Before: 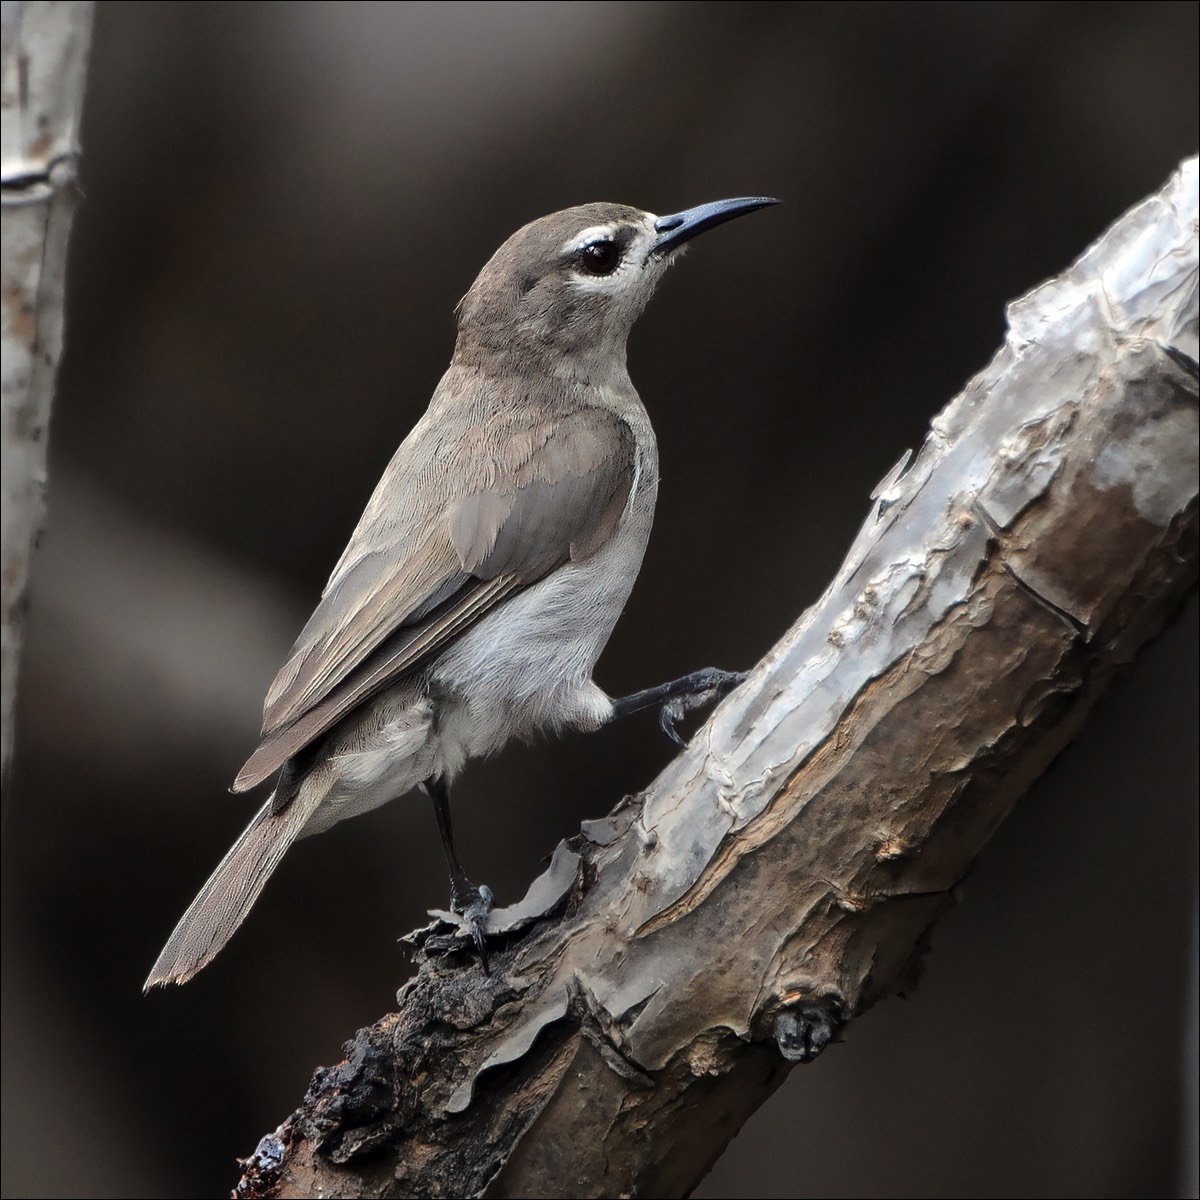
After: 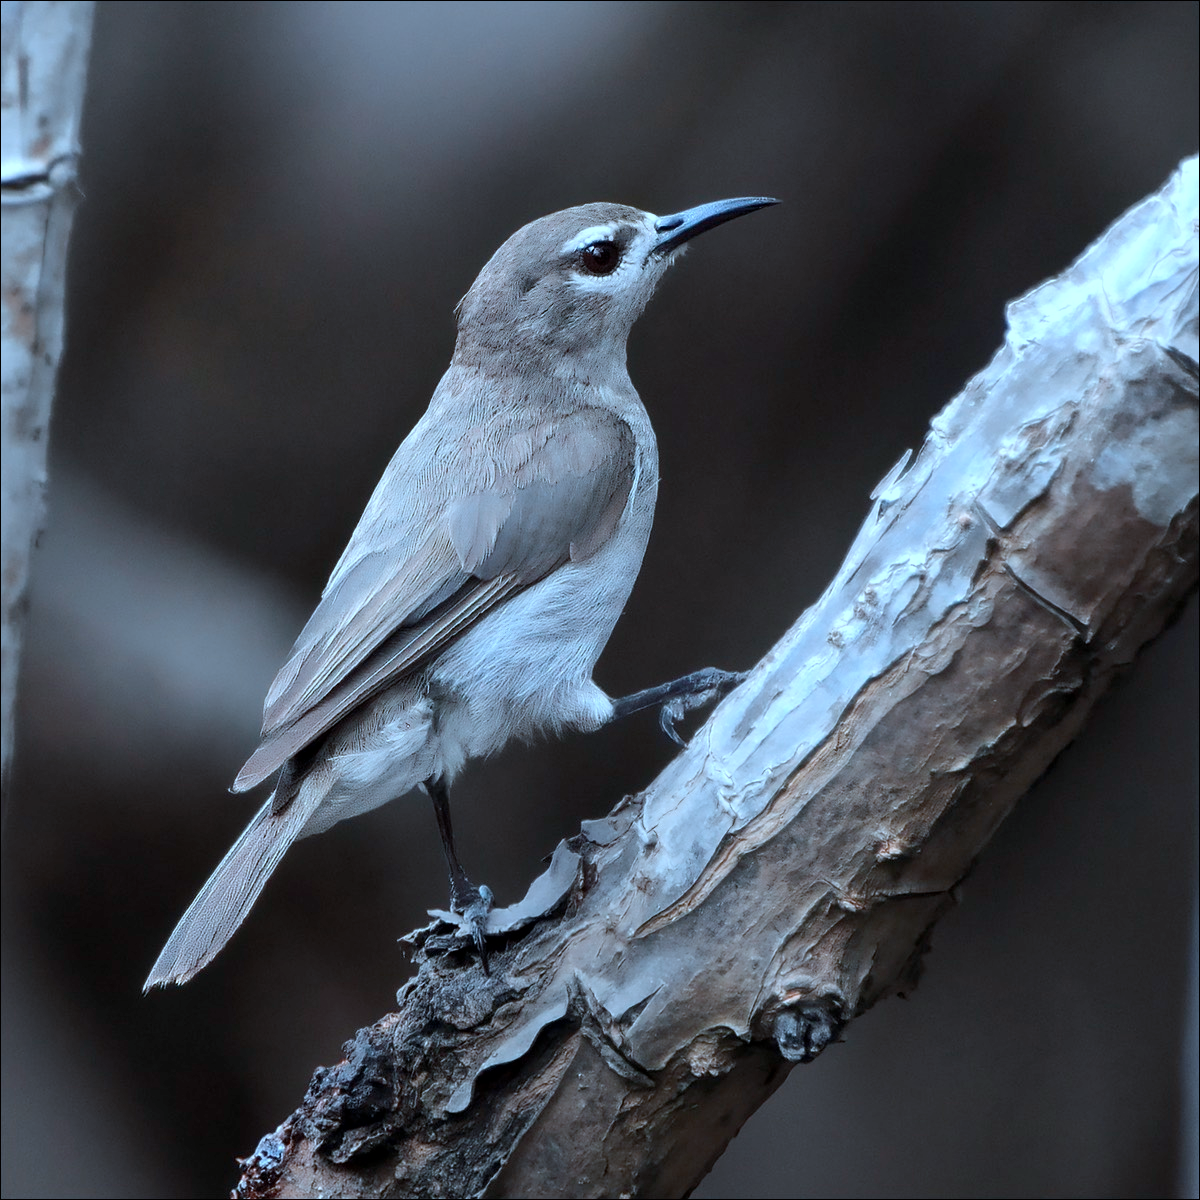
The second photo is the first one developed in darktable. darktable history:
color correction: highlights a* -9.69, highlights b* -21.96
color calibration: illuminant as shot in camera, x 0.358, y 0.373, temperature 4628.91 K
